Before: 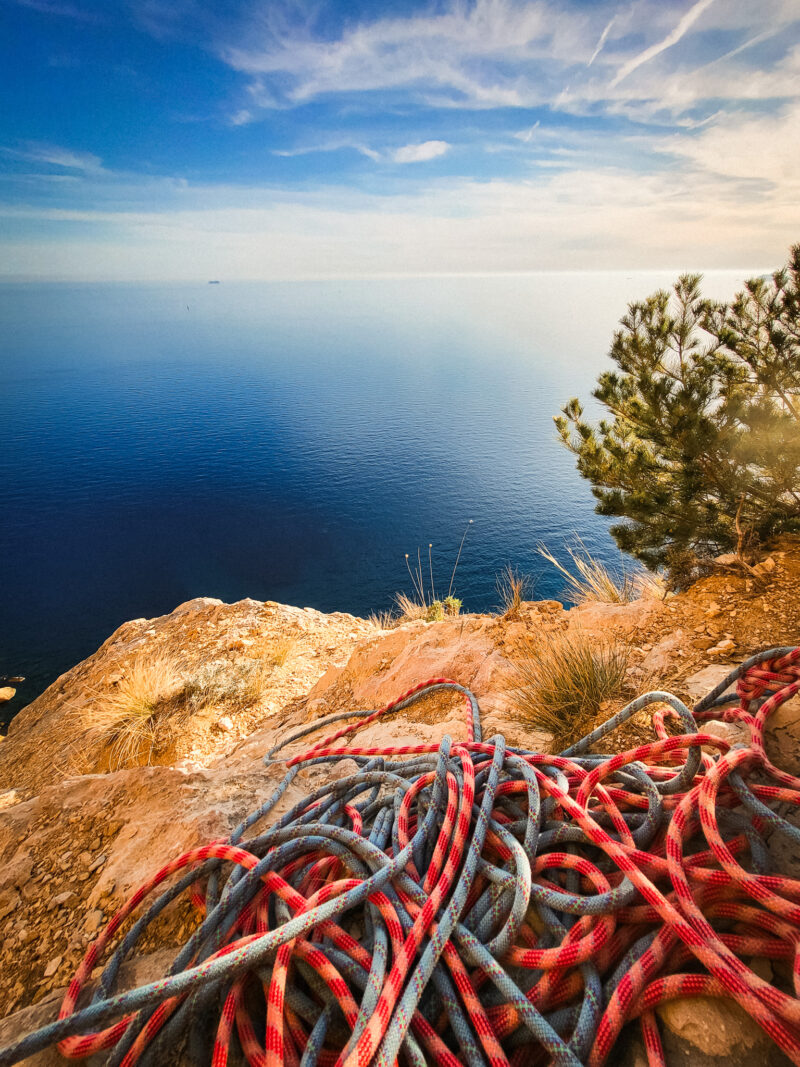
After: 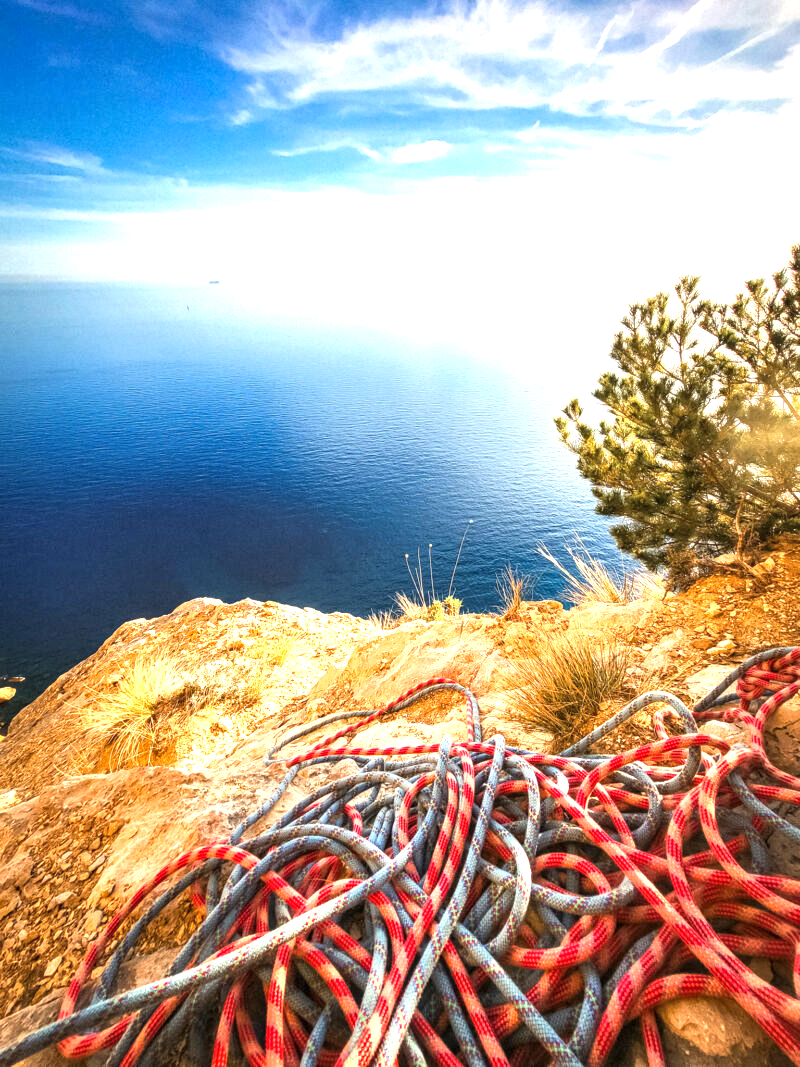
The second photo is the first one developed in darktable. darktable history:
local contrast: on, module defaults
exposure: black level correction 0, exposure 1.1 EV, compensate exposure bias true, compensate highlight preservation false
